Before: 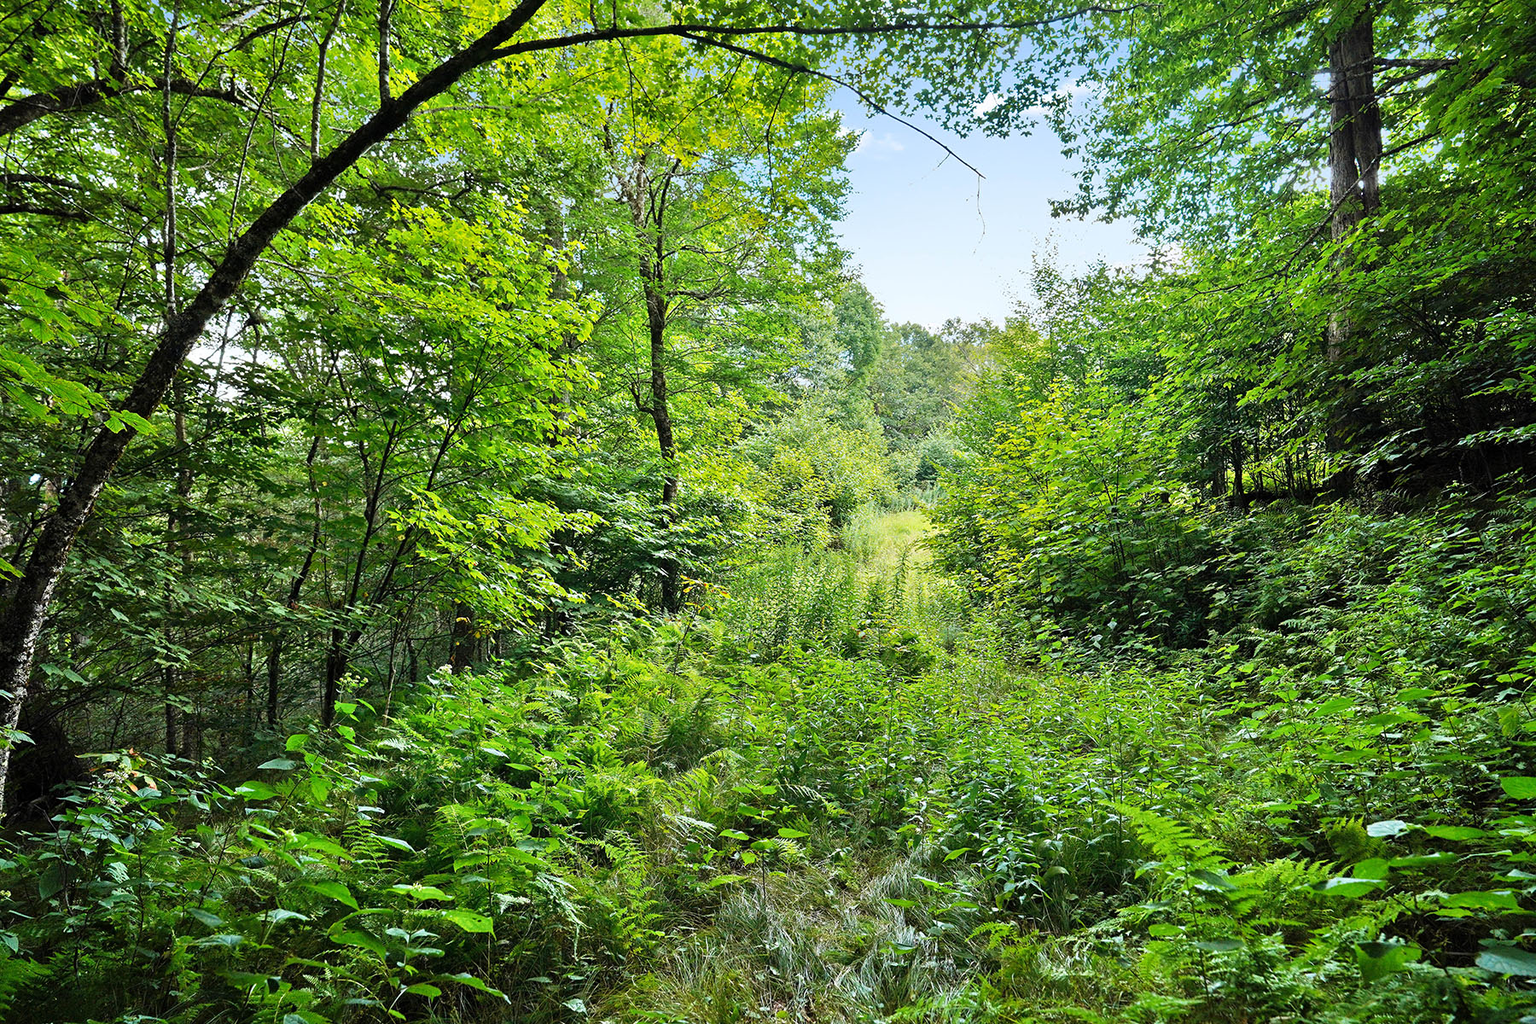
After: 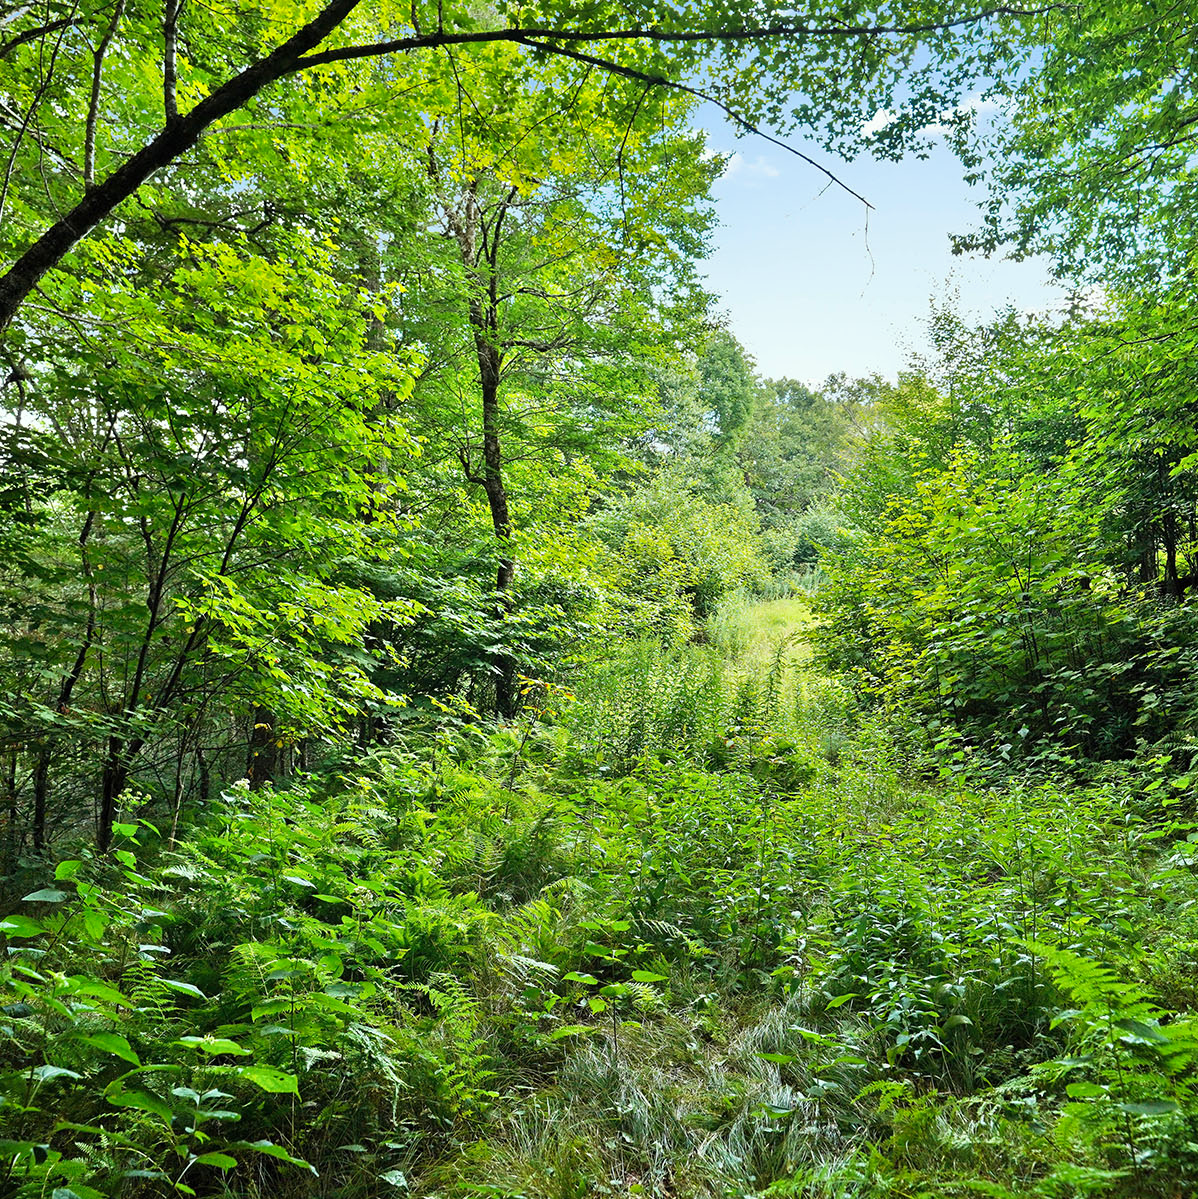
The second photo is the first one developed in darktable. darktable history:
color correction: highlights a* -2.53, highlights b* 2.45
crop and rotate: left 15.608%, right 17.802%
tone equalizer: on, module defaults
